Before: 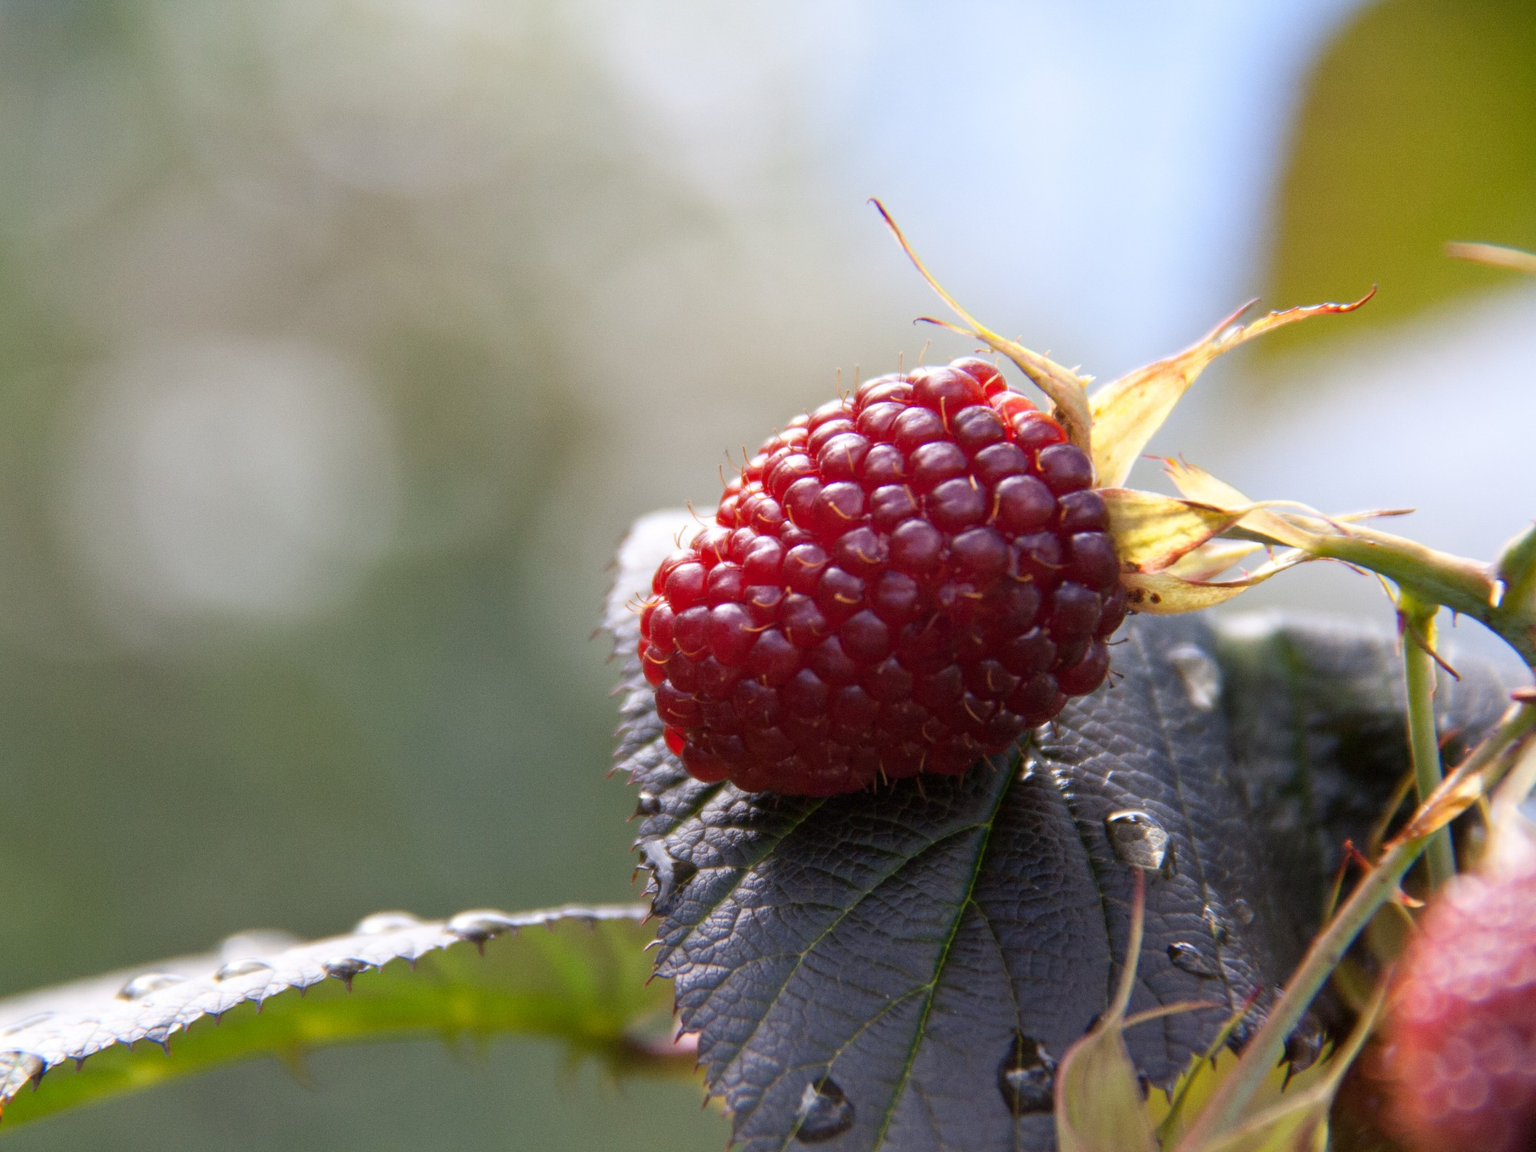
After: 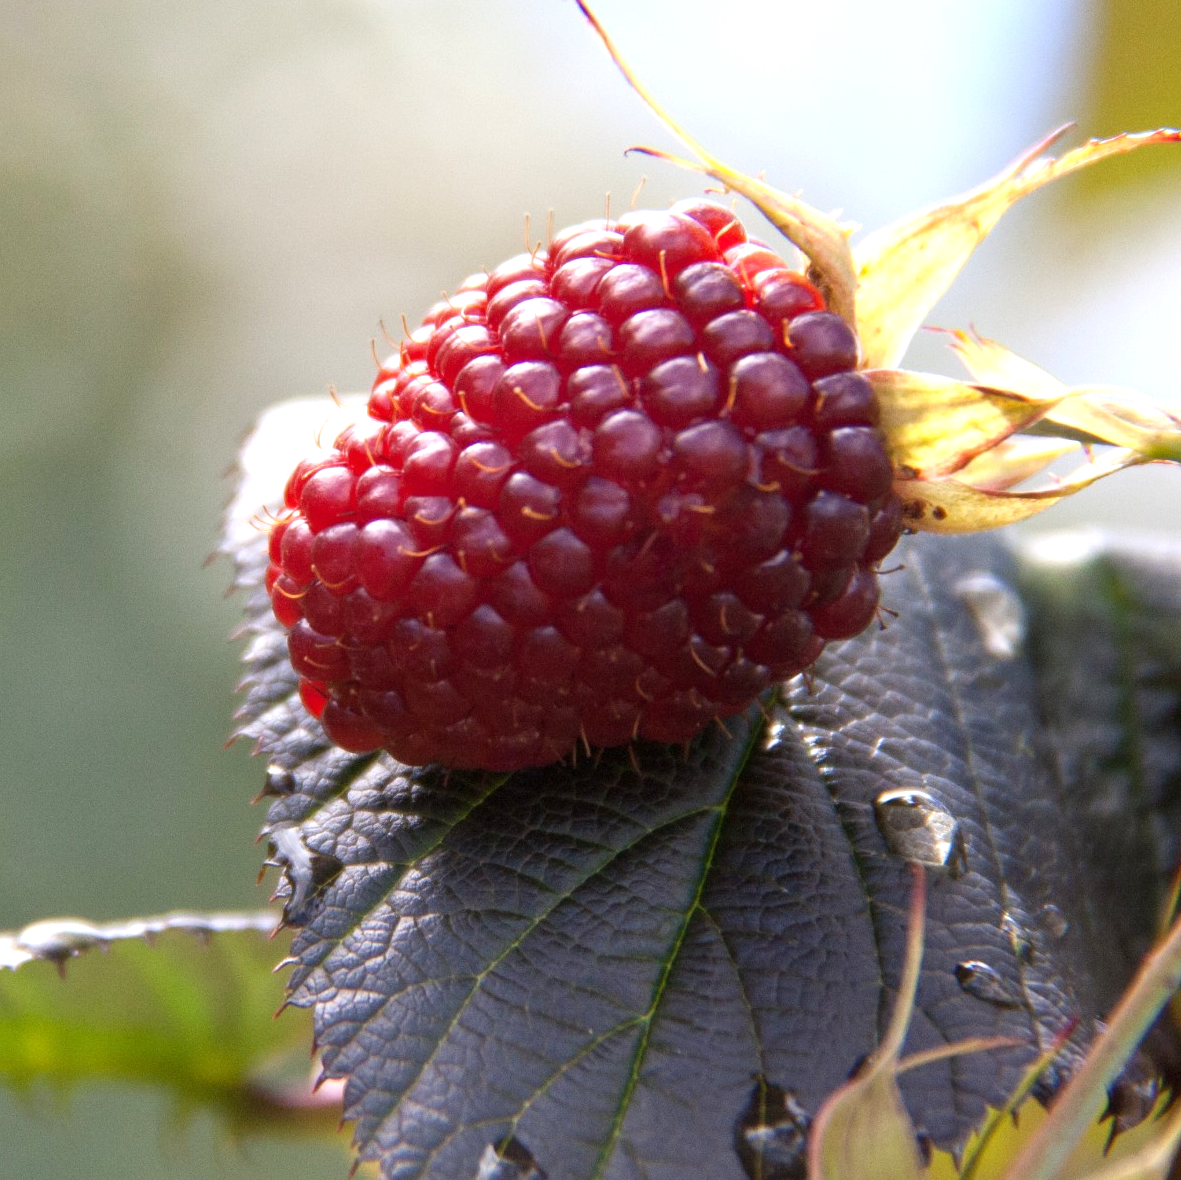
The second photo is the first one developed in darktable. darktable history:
exposure: exposure 0.507 EV, compensate highlight preservation false
crop and rotate: left 28.256%, top 17.734%, right 12.656%, bottom 3.573%
